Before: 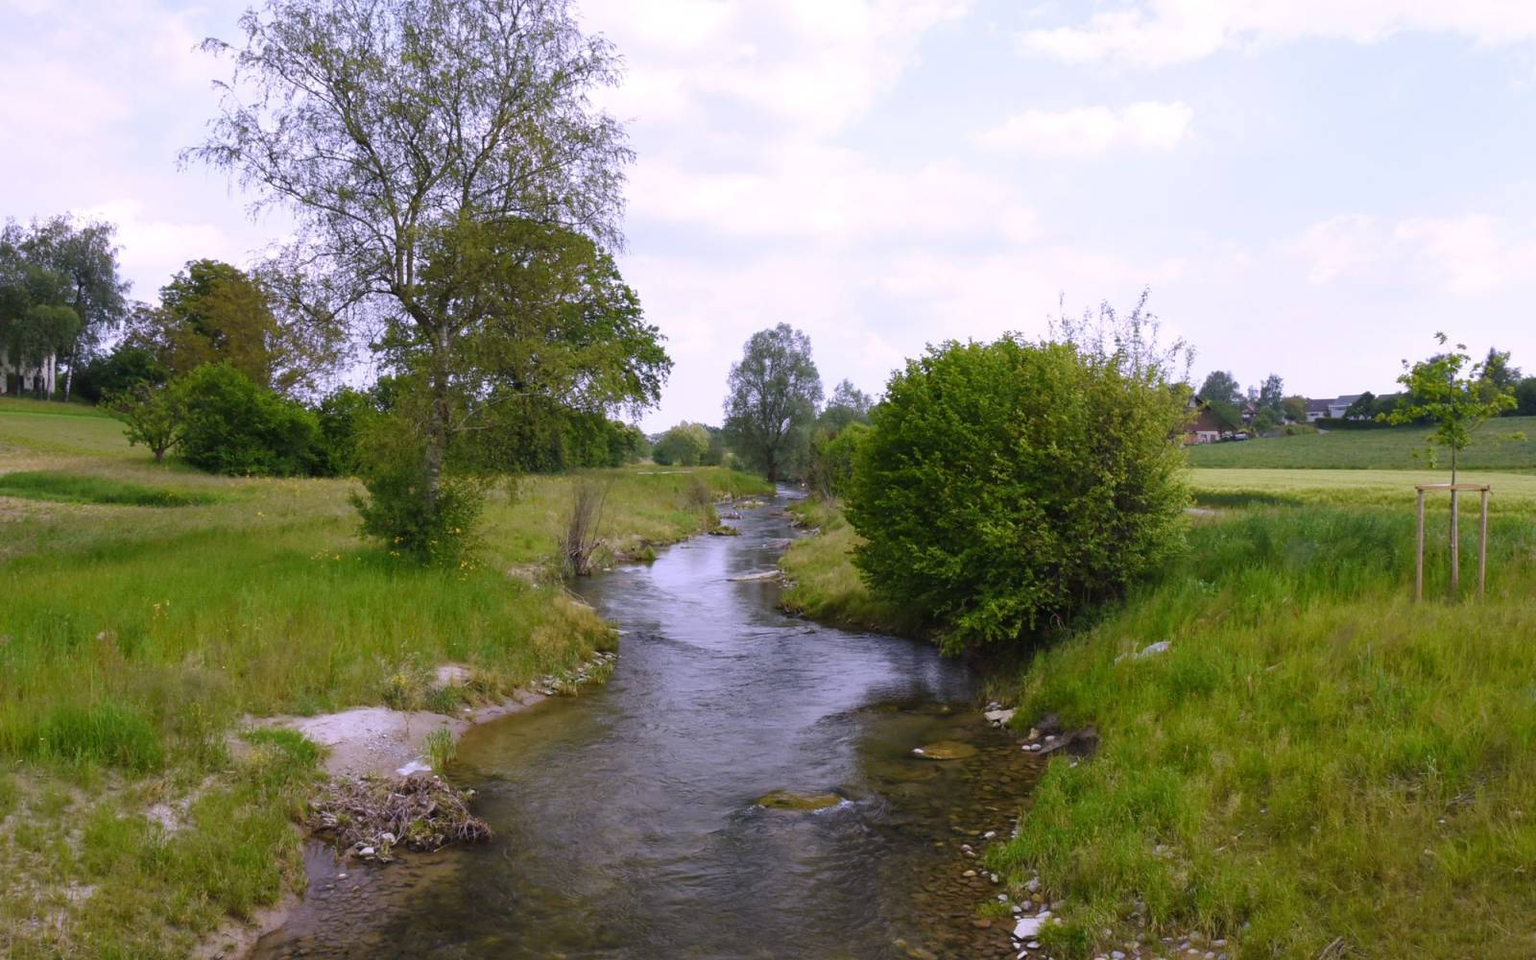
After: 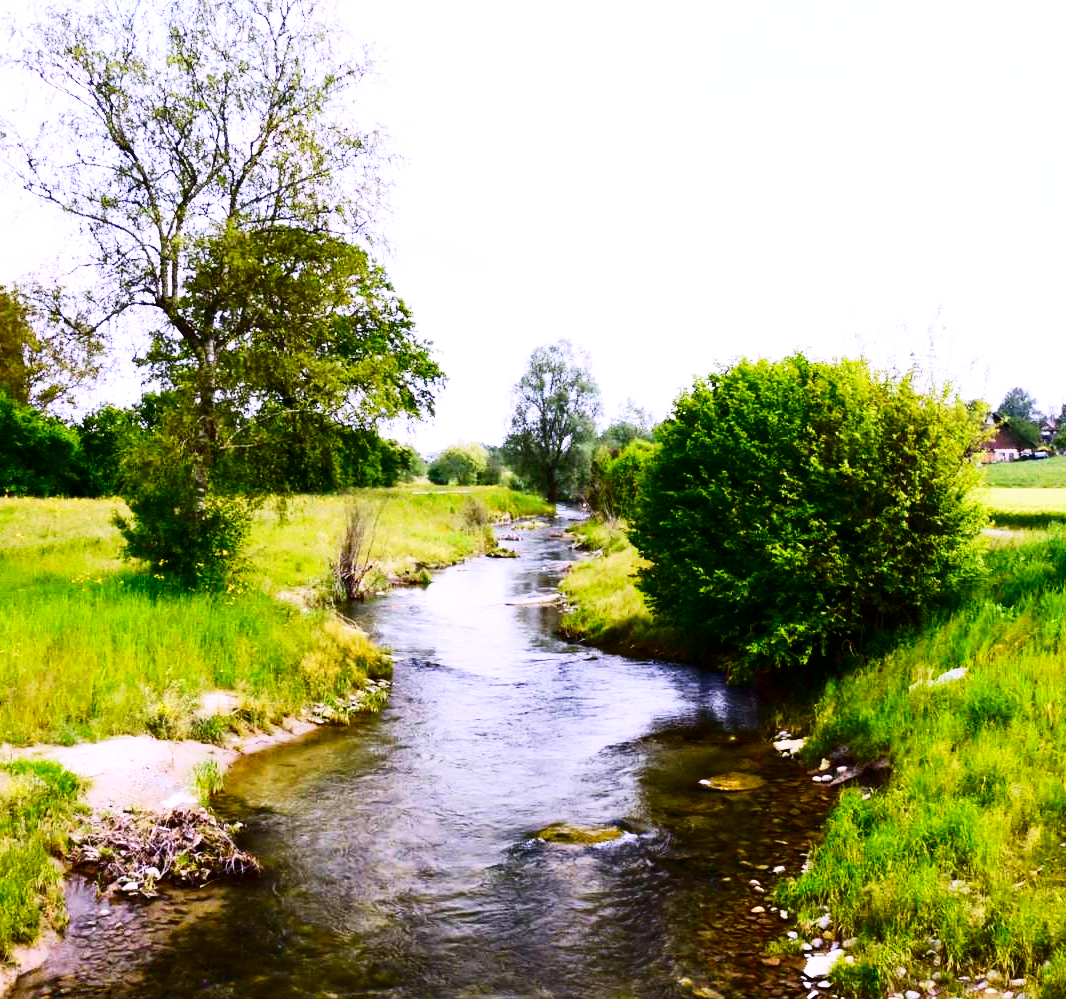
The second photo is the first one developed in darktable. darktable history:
base curve: curves: ch0 [(0, 0) (0.007, 0.004) (0.027, 0.03) (0.046, 0.07) (0.207, 0.54) (0.442, 0.872) (0.673, 0.972) (1, 1)], preserve colors none
contrast brightness saturation: contrast 0.32, brightness -0.08, saturation 0.17
tone equalizer: on, module defaults
crop and rotate: left 15.754%, right 17.579%
